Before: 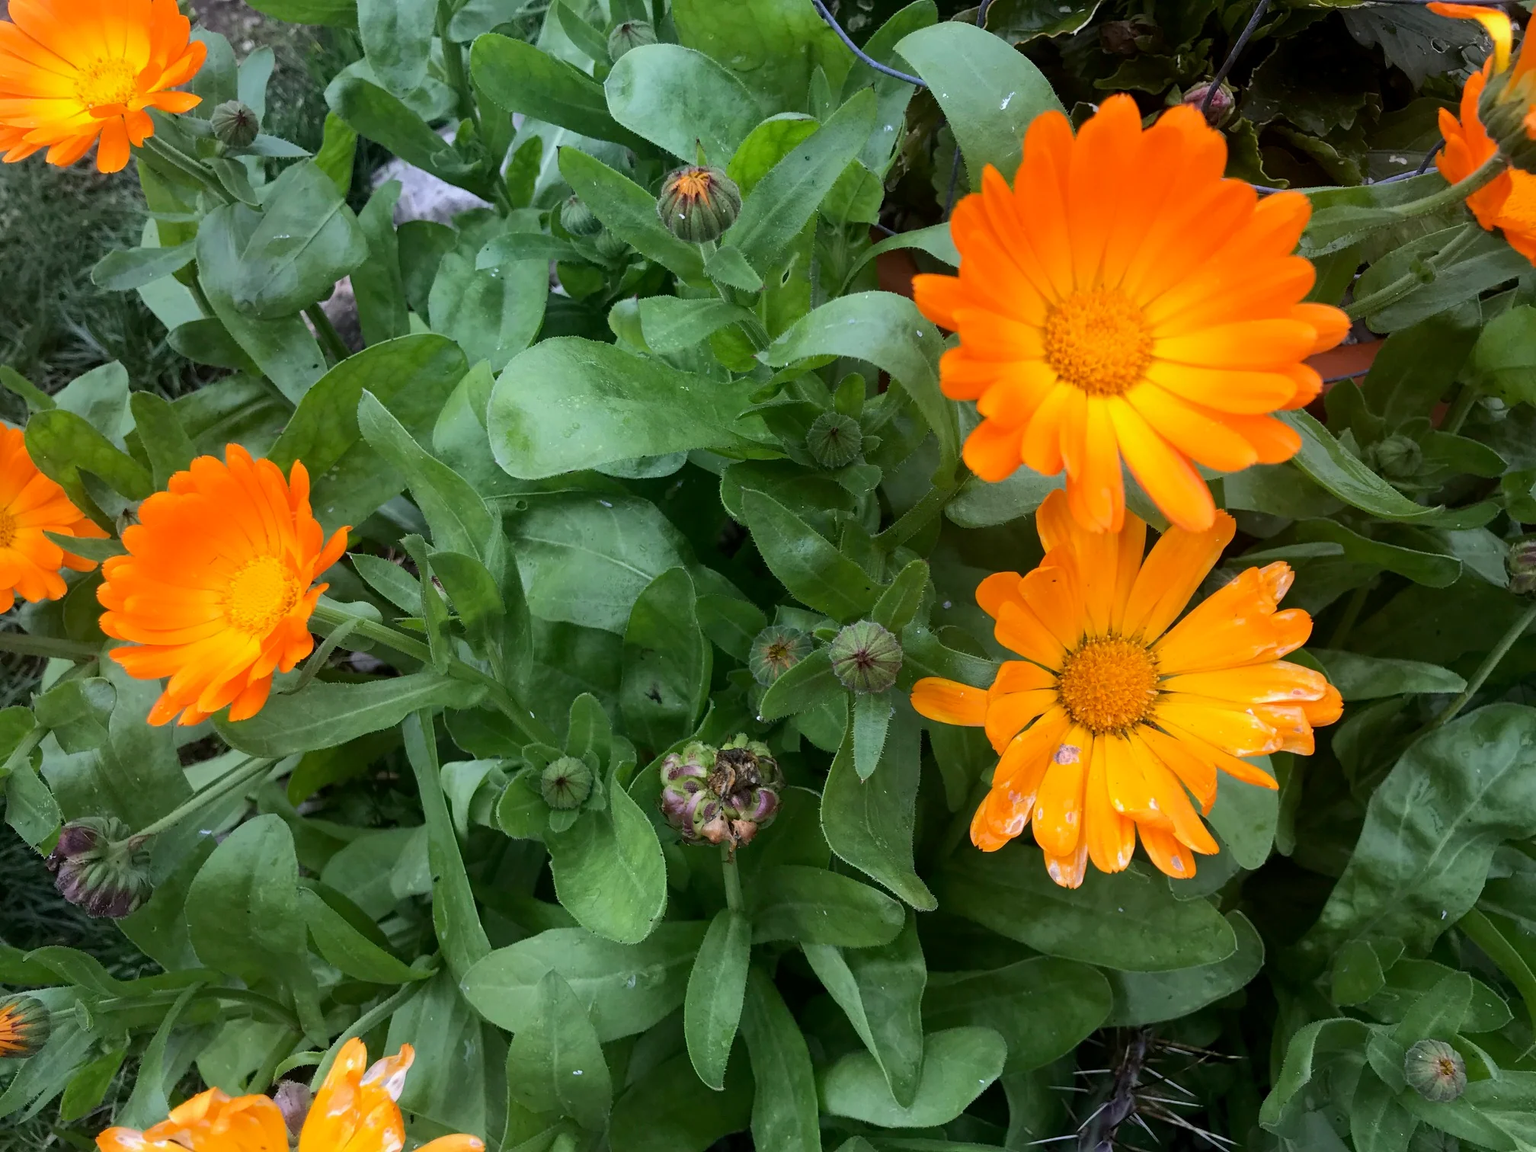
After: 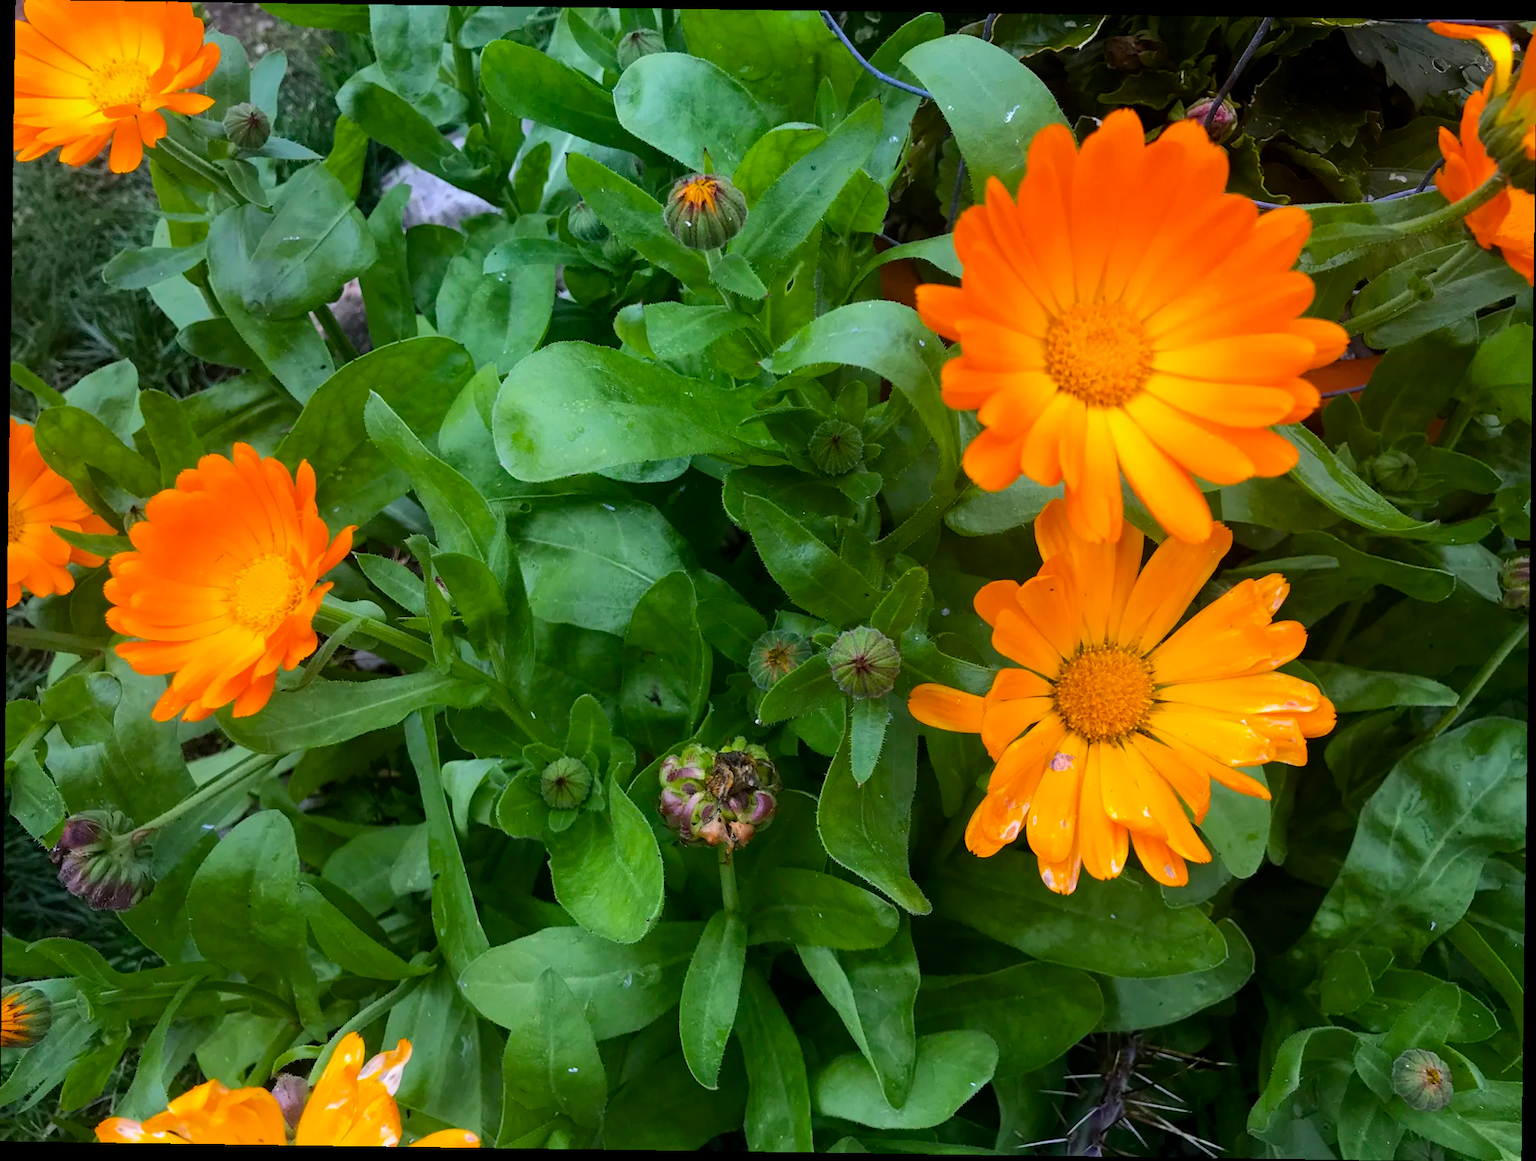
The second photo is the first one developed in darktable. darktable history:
rotate and perspective: rotation 0.8°, automatic cropping off
color balance rgb: linear chroma grading › global chroma 15%, perceptual saturation grading › global saturation 30%
